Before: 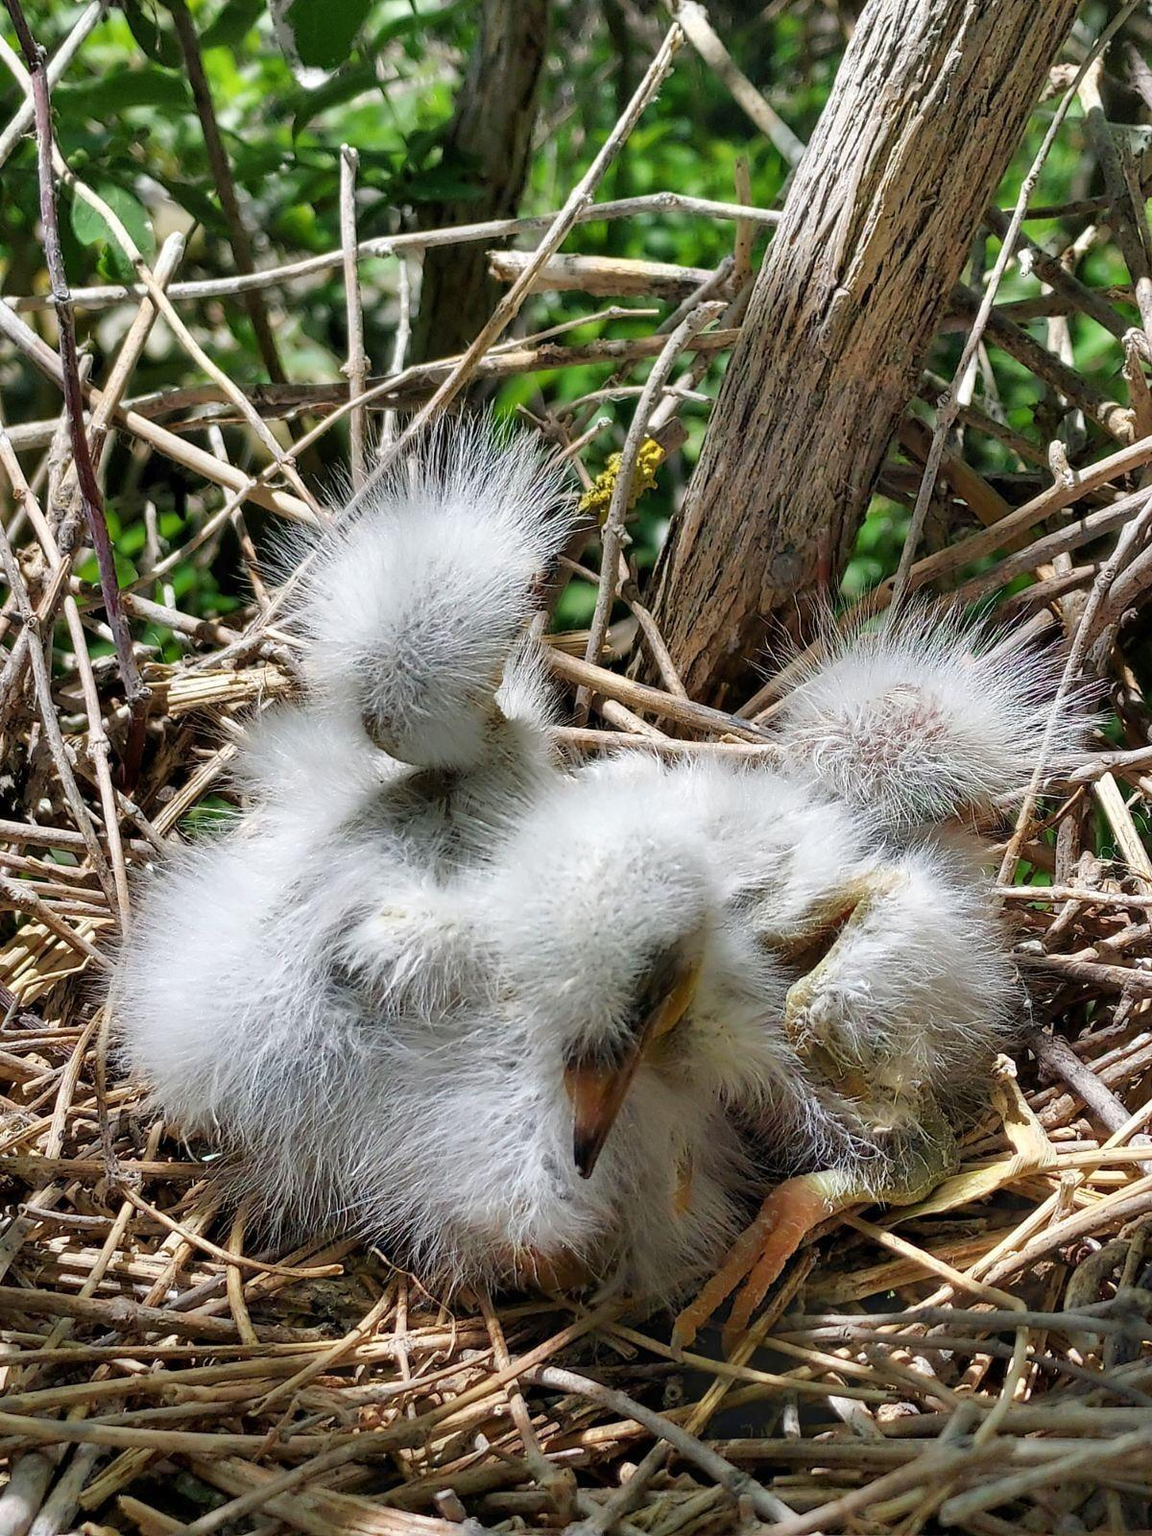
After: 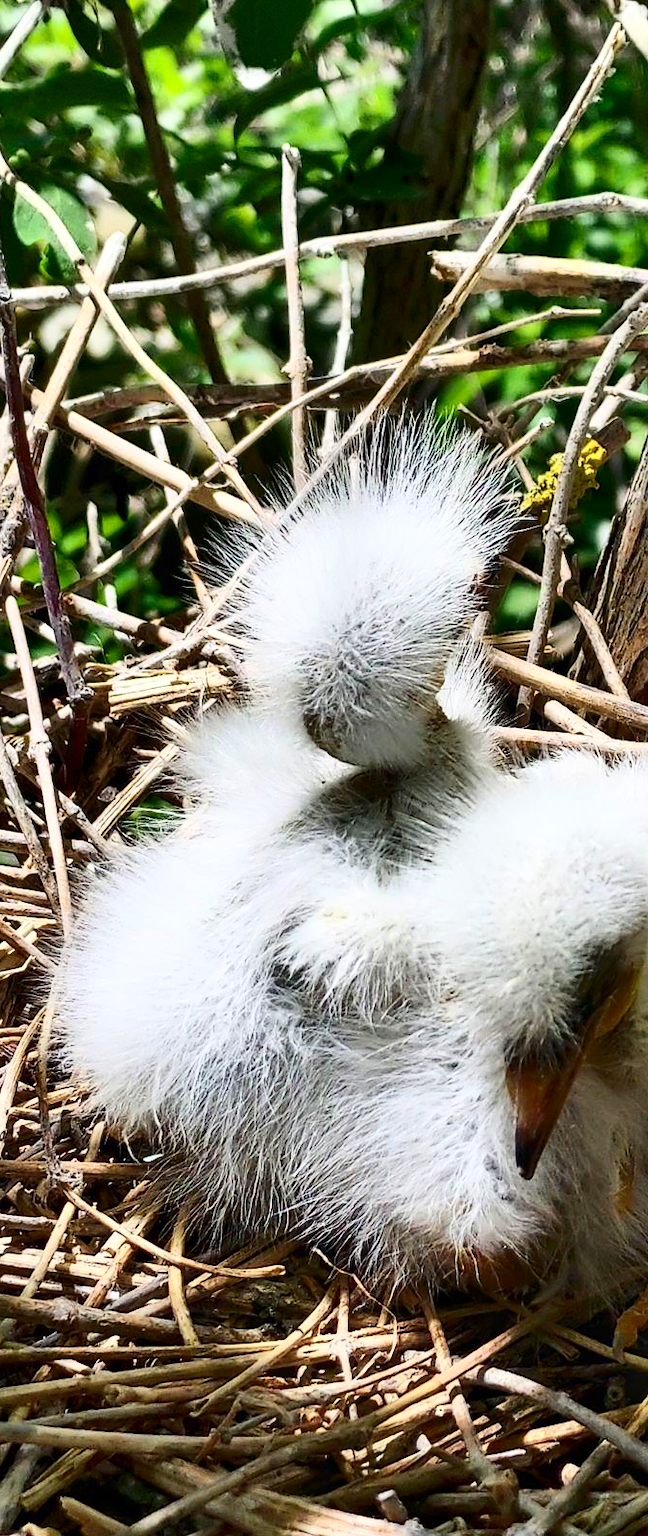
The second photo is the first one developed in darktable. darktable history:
crop: left 5.114%, right 38.589%
contrast brightness saturation: contrast 0.4, brightness 0.1, saturation 0.21
